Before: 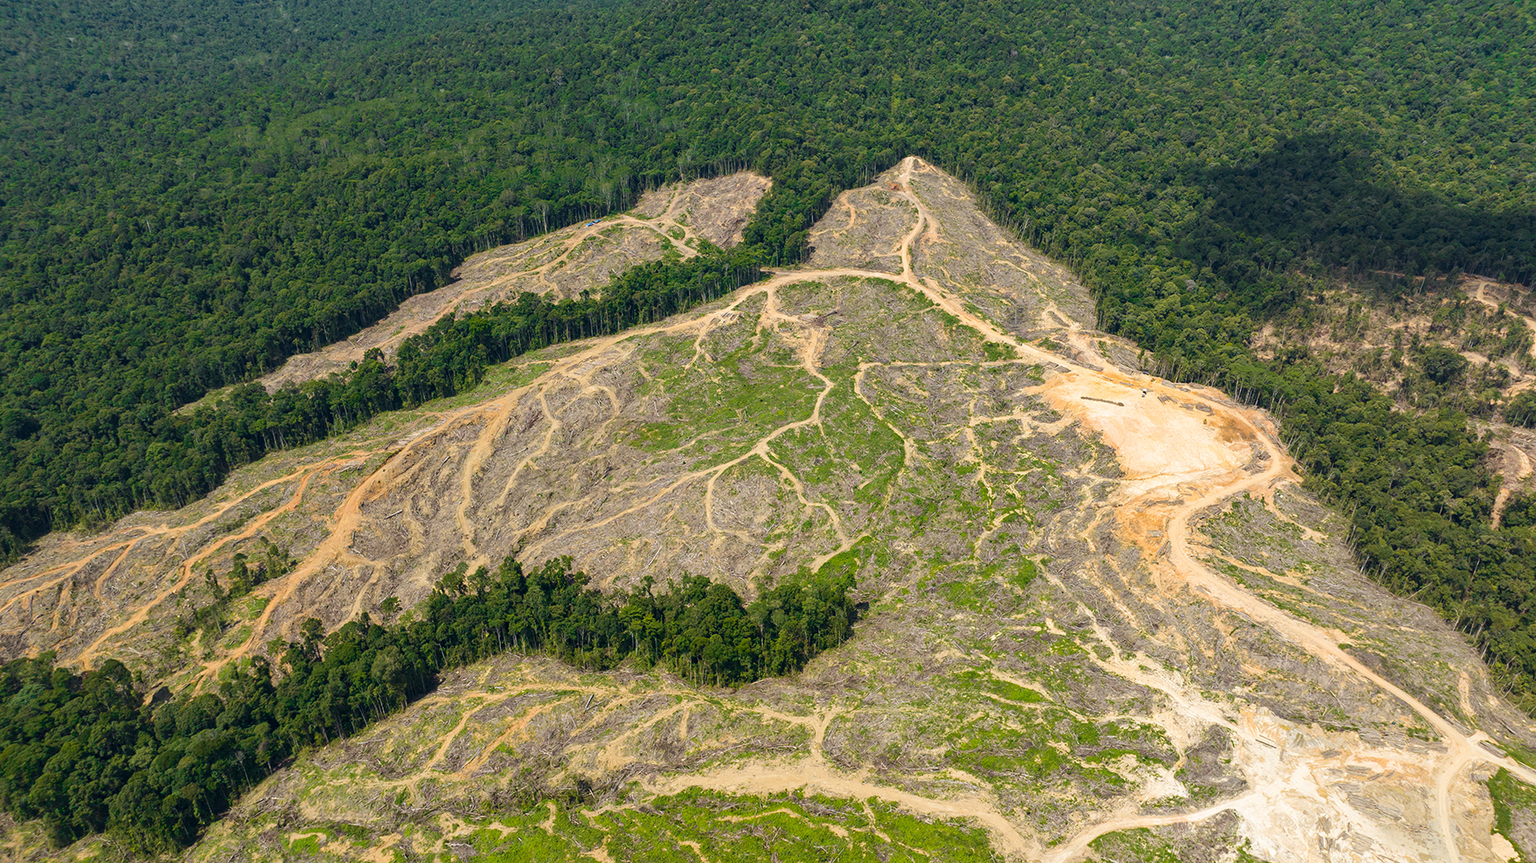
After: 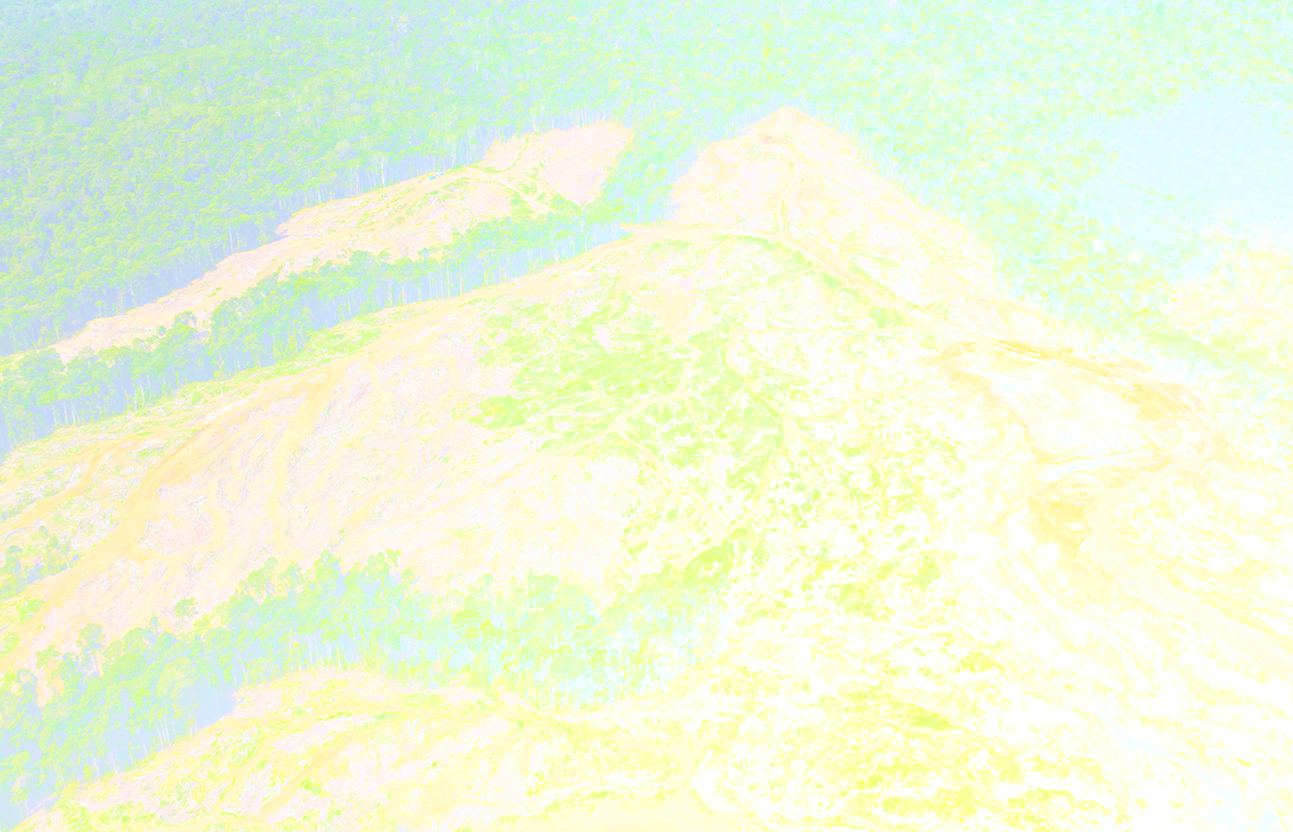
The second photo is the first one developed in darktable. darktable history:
rotate and perspective: rotation 0.215°, lens shift (vertical) -0.139, crop left 0.069, crop right 0.939, crop top 0.002, crop bottom 0.996
white balance: red 0.931, blue 1.11
contrast equalizer: octaves 7, y [[0.528, 0.548, 0.563, 0.562, 0.546, 0.526], [0.55 ×6], [0 ×6], [0 ×6], [0 ×6]]
local contrast: on, module defaults
crop: left 11.225%, top 5.381%, right 9.565%, bottom 10.314%
contrast brightness saturation: contrast 0.15, brightness 0.05
bloom: size 85%, threshold 5%, strength 85%
